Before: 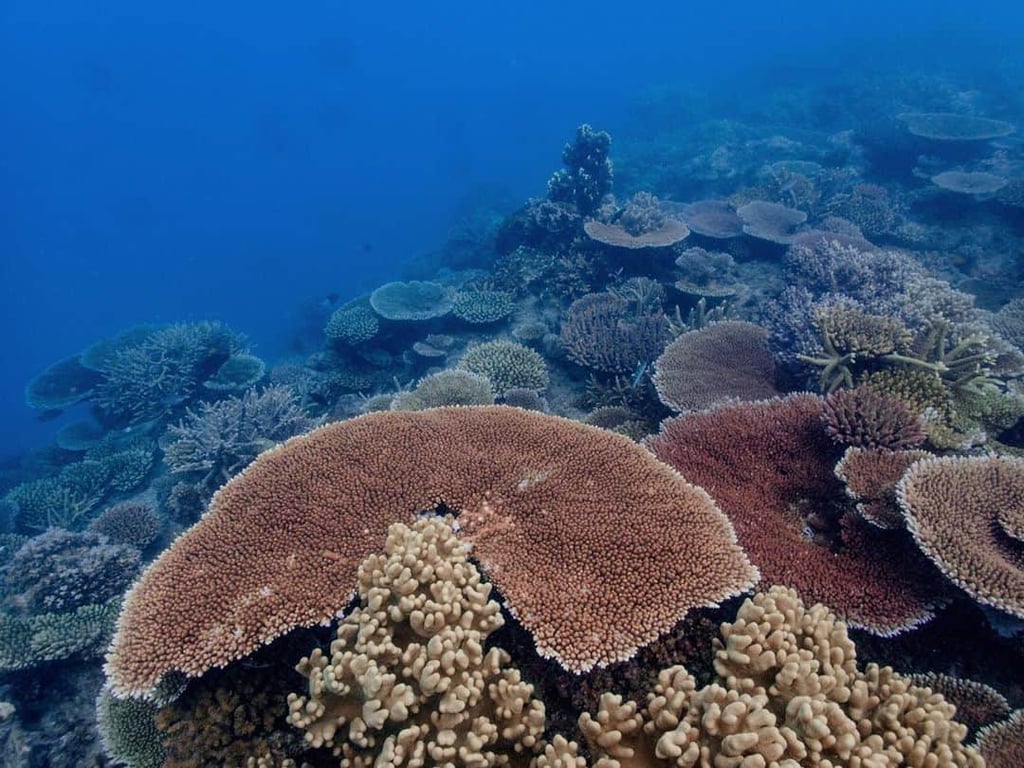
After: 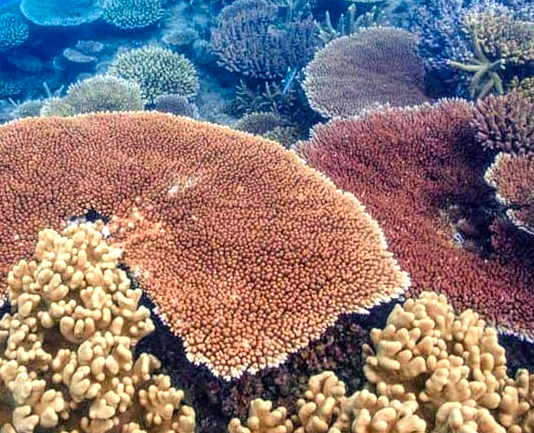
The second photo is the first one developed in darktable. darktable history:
local contrast: on, module defaults
color balance rgb: highlights gain › chroma 3.045%, highlights gain › hue 78.12°, perceptual saturation grading › global saturation 19.675%, perceptual brilliance grading › global brilliance 2.896%, perceptual brilliance grading › highlights -2.448%, perceptual brilliance grading › shadows 3.853%, global vibrance 20%
exposure: black level correction 0, exposure 1.026 EV, compensate exposure bias true, compensate highlight preservation false
crop: left 34.209%, top 38.375%, right 13.562%, bottom 5.184%
